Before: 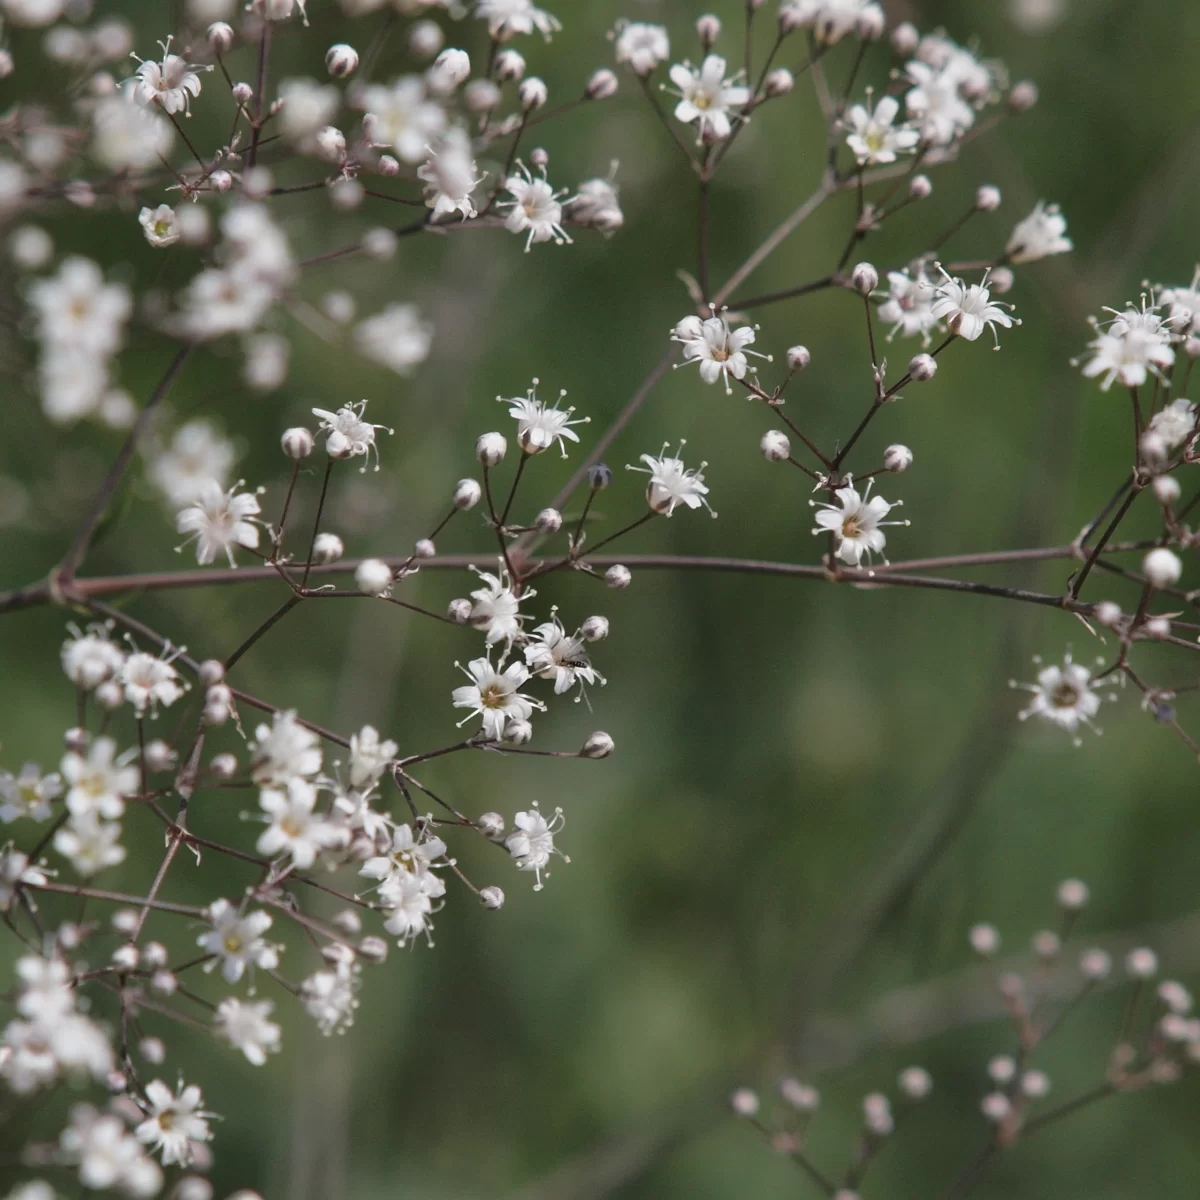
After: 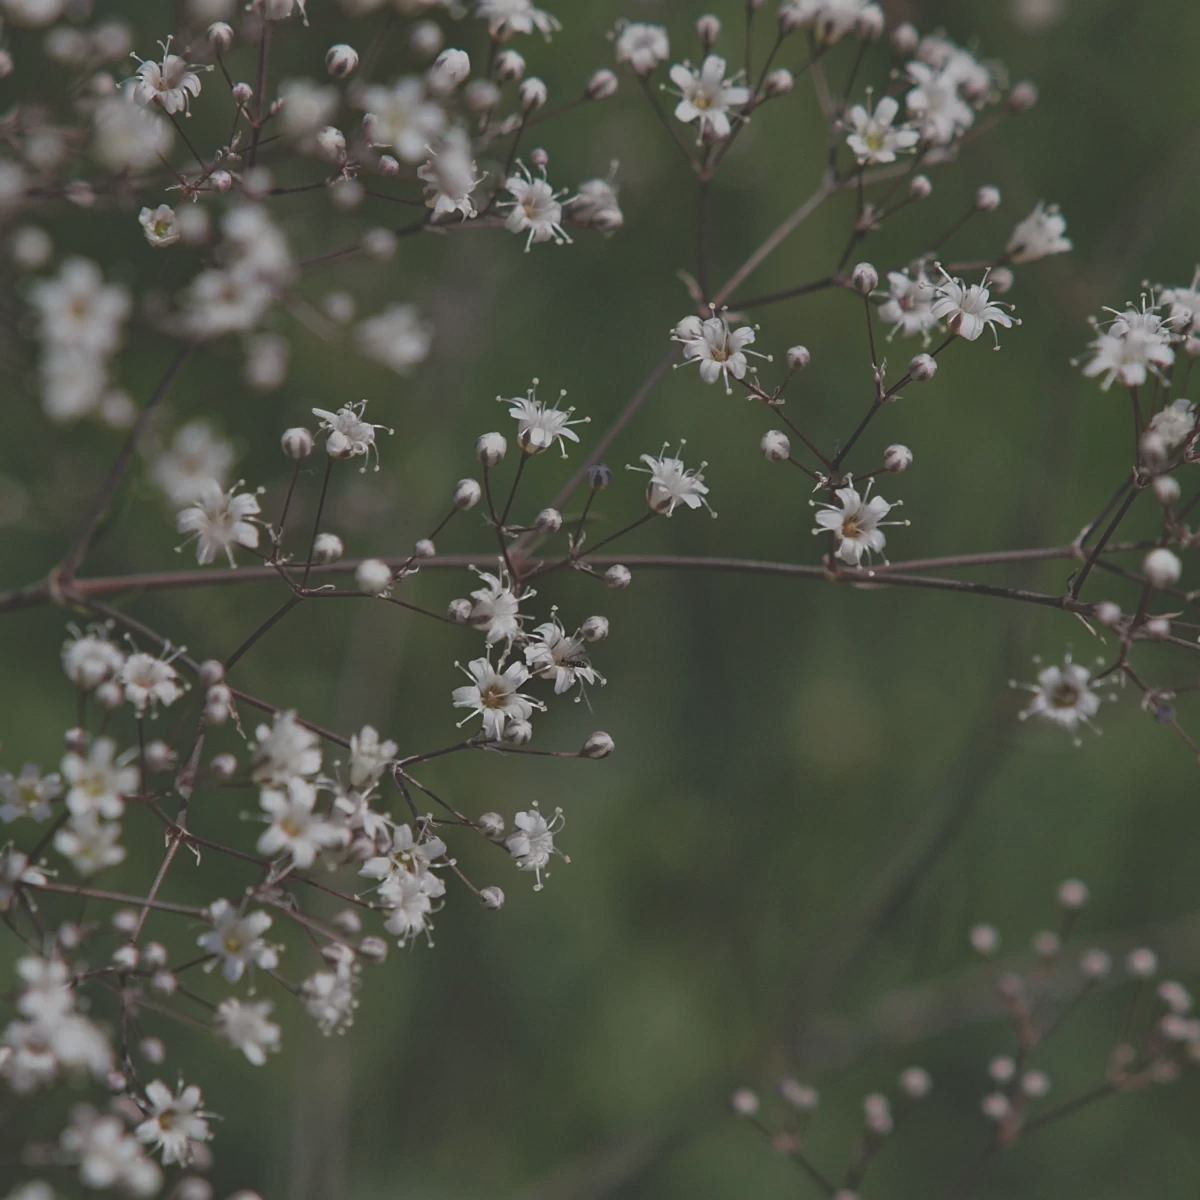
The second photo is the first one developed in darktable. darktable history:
haze removal: compatibility mode true, adaptive false
exposure: black level correction -0.038, exposure -0.494 EV, compensate exposure bias true, compensate highlight preservation false
sharpen: amount 0.212
tone equalizer: -8 EV 0.287 EV, -7 EV 0.417 EV, -6 EV 0.413 EV, -5 EV 0.245 EV, -3 EV -0.25 EV, -2 EV -0.43 EV, -1 EV -0.424 EV, +0 EV -0.259 EV
